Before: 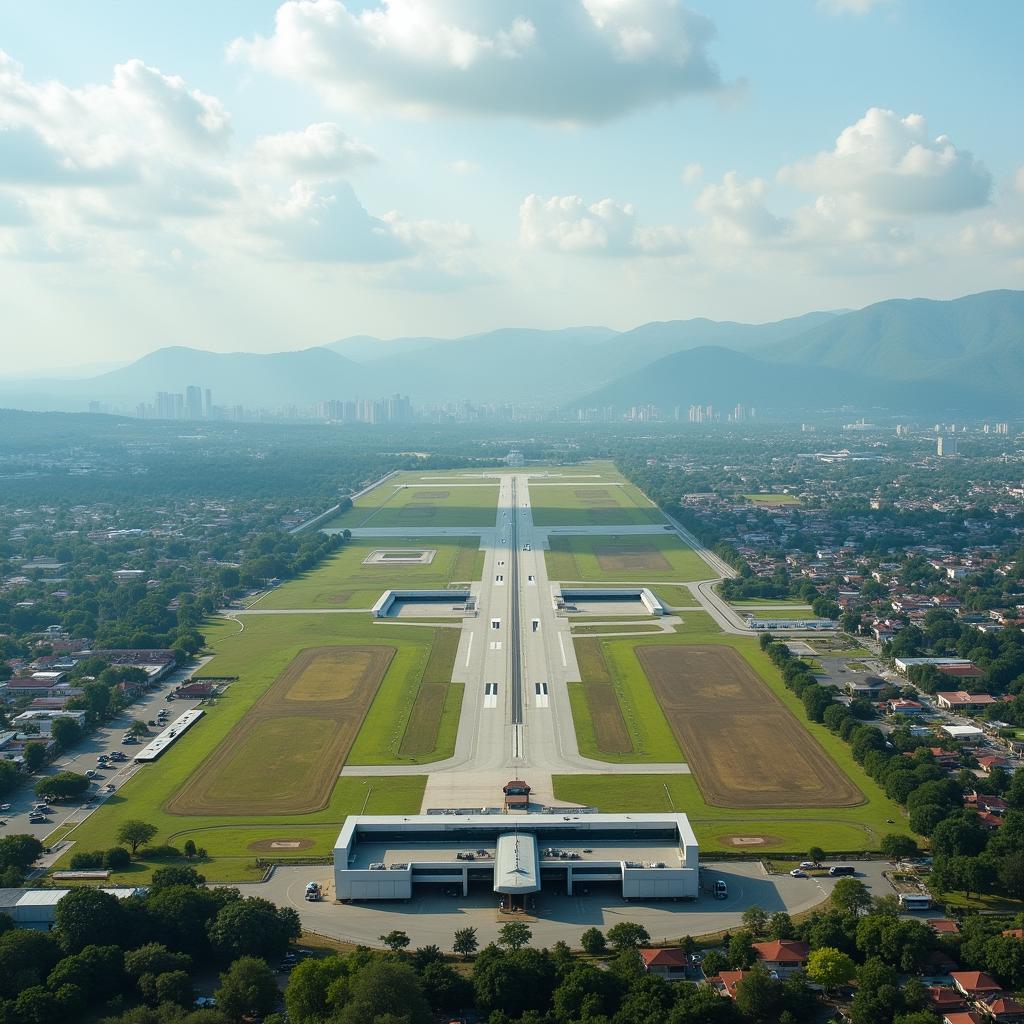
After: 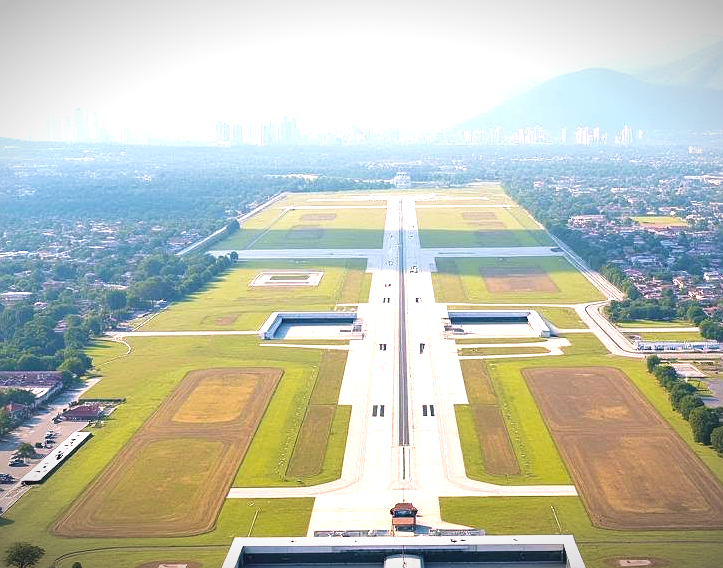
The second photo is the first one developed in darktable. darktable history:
color balance rgb: highlights gain › chroma 1.047%, highlights gain › hue 60.24°, perceptual saturation grading › global saturation 9.894%
contrast brightness saturation: saturation -0.058
crop: left 11.091%, top 27.178%, right 18.296%, bottom 17.304%
vignetting: fall-off start 99.74%, width/height ratio 1.311, unbound false
exposure: black level correction 0, exposure 1.2 EV, compensate exposure bias true, compensate highlight preservation false
color calibration: output R [1.063, -0.012, -0.003, 0], output B [-0.079, 0.047, 1, 0], illuminant as shot in camera, x 0.358, y 0.373, temperature 4628.91 K, gamut compression 1.69
sharpen: amount 0.21
velvia: on, module defaults
